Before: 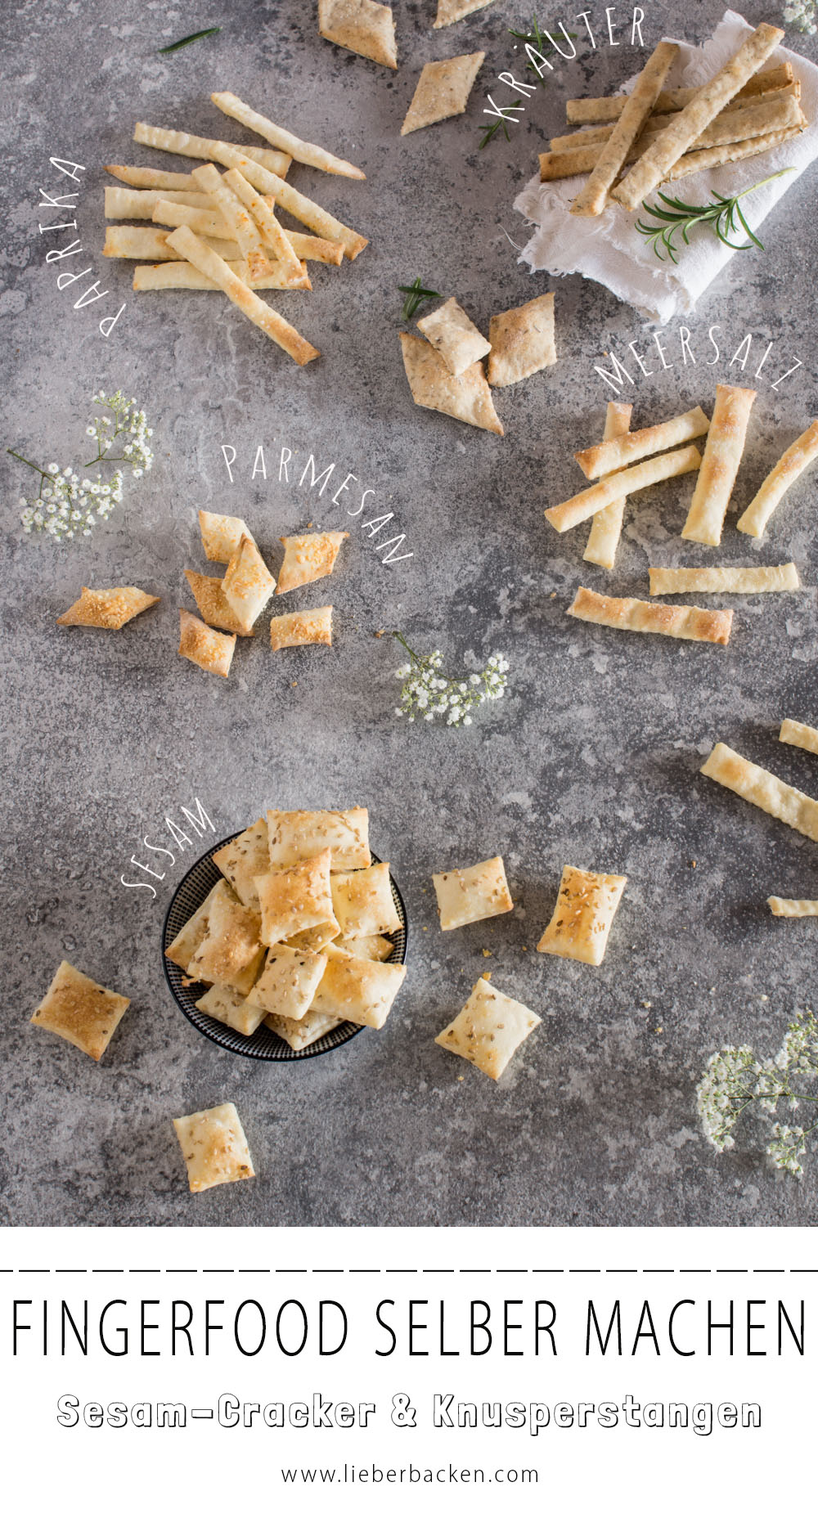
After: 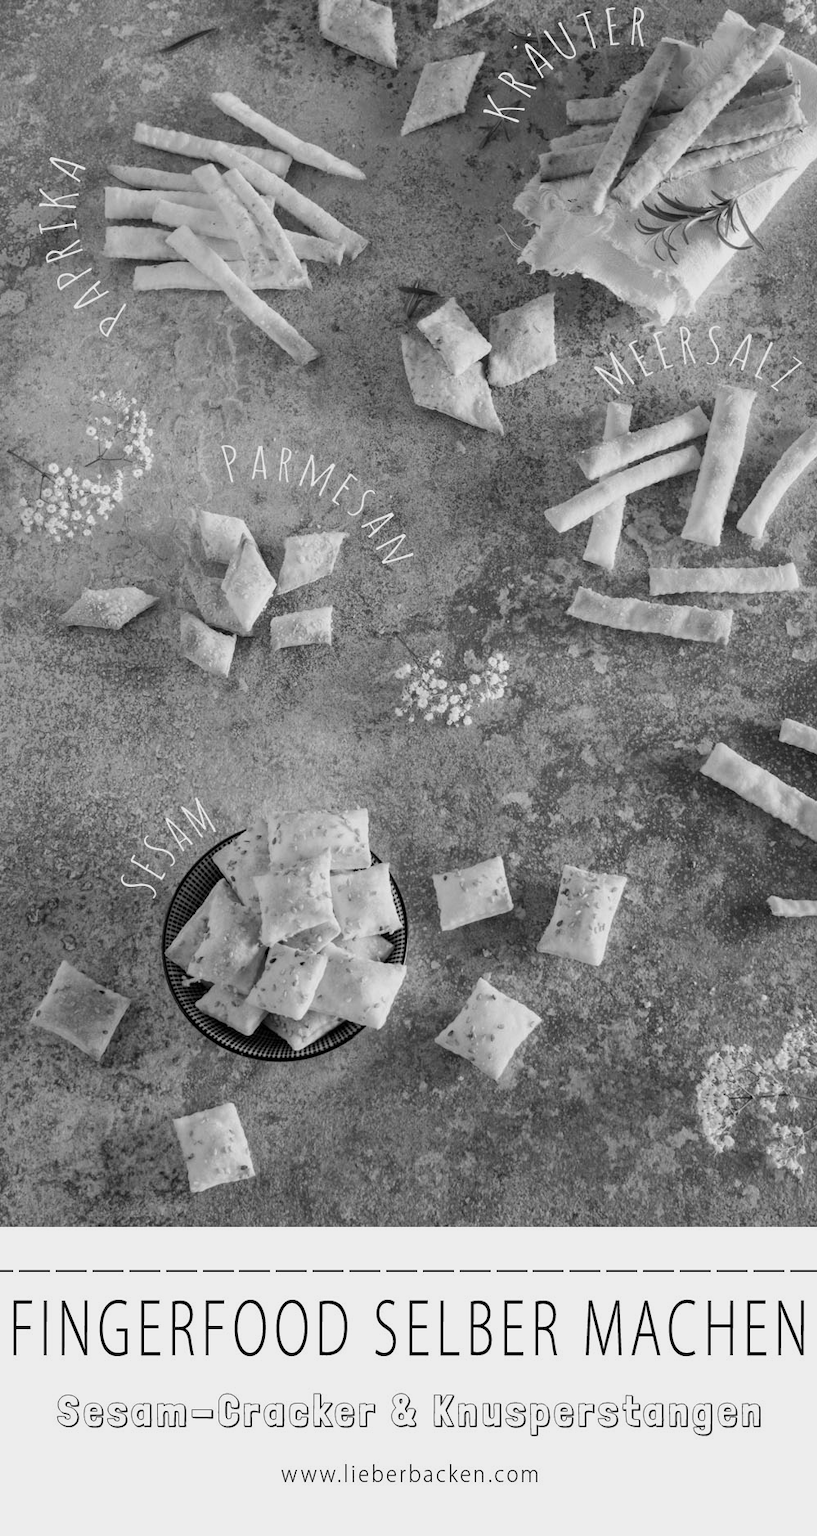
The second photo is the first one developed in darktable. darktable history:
monochrome: a -92.57, b 58.91
color balance rgb: linear chroma grading › global chroma 33.4%
